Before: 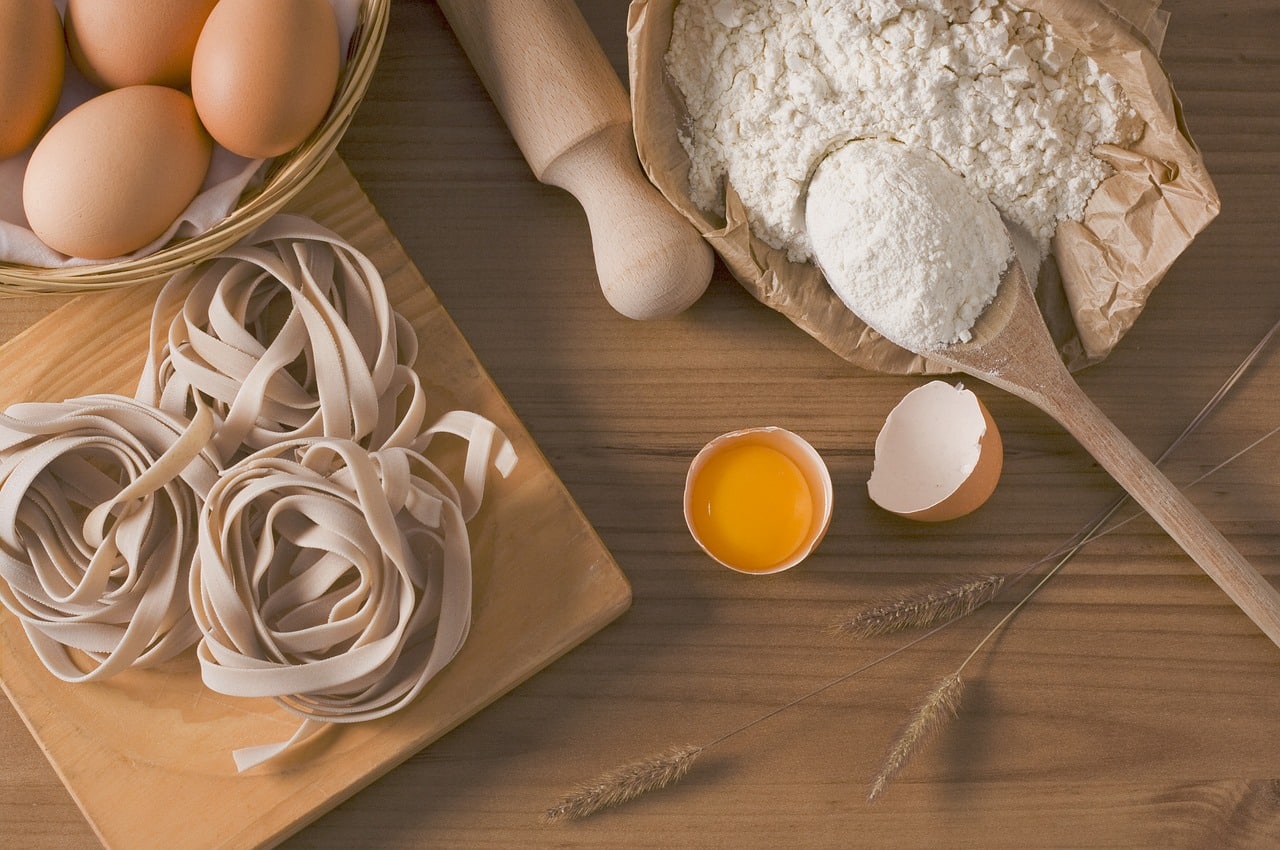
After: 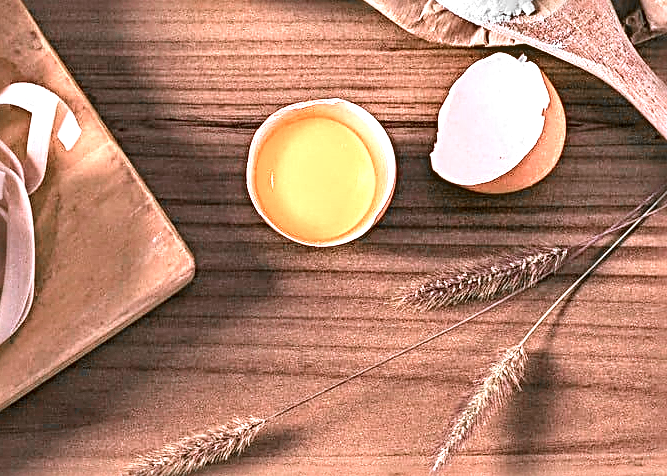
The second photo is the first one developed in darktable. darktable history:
contrast equalizer: octaves 7, y [[0.6 ×6], [0.55 ×6], [0 ×6], [0 ×6], [0 ×6]]
tone equalizer: -8 EV -0.783 EV, -7 EV -0.67 EV, -6 EV -0.574 EV, -5 EV -0.405 EV, -3 EV 0.394 EV, -2 EV 0.6 EV, -1 EV 0.7 EV, +0 EV 0.779 EV
crop: left 34.148%, top 38.608%, right 13.729%, bottom 5.335%
color zones: curves: ch0 [(0, 0.65) (0.096, 0.644) (0.221, 0.539) (0.429, 0.5) (0.571, 0.5) (0.714, 0.5) (0.857, 0.5) (1, 0.65)]; ch1 [(0, 0.5) (0.143, 0.5) (0.257, -0.002) (0.429, 0.04) (0.571, -0.001) (0.714, -0.015) (0.857, 0.024) (1, 0.5)]
local contrast: on, module defaults
tone curve: curves: ch0 [(0, 0.011) (0.139, 0.106) (0.295, 0.271) (0.499, 0.523) (0.739, 0.782) (0.857, 0.879) (1, 0.967)]; ch1 [(0, 0) (0.291, 0.229) (0.394, 0.365) (0.469, 0.456) (0.507, 0.504) (0.527, 0.546) (0.571, 0.614) (0.725, 0.779) (1, 1)]; ch2 [(0, 0) (0.125, 0.089) (0.35, 0.317) (0.437, 0.42) (0.502, 0.499) (0.537, 0.551) (0.613, 0.636) (1, 1)], color space Lab, independent channels, preserve colors none
sharpen: radius 3.718, amount 0.931
color correction: highlights a* -1.91, highlights b* -18.27
